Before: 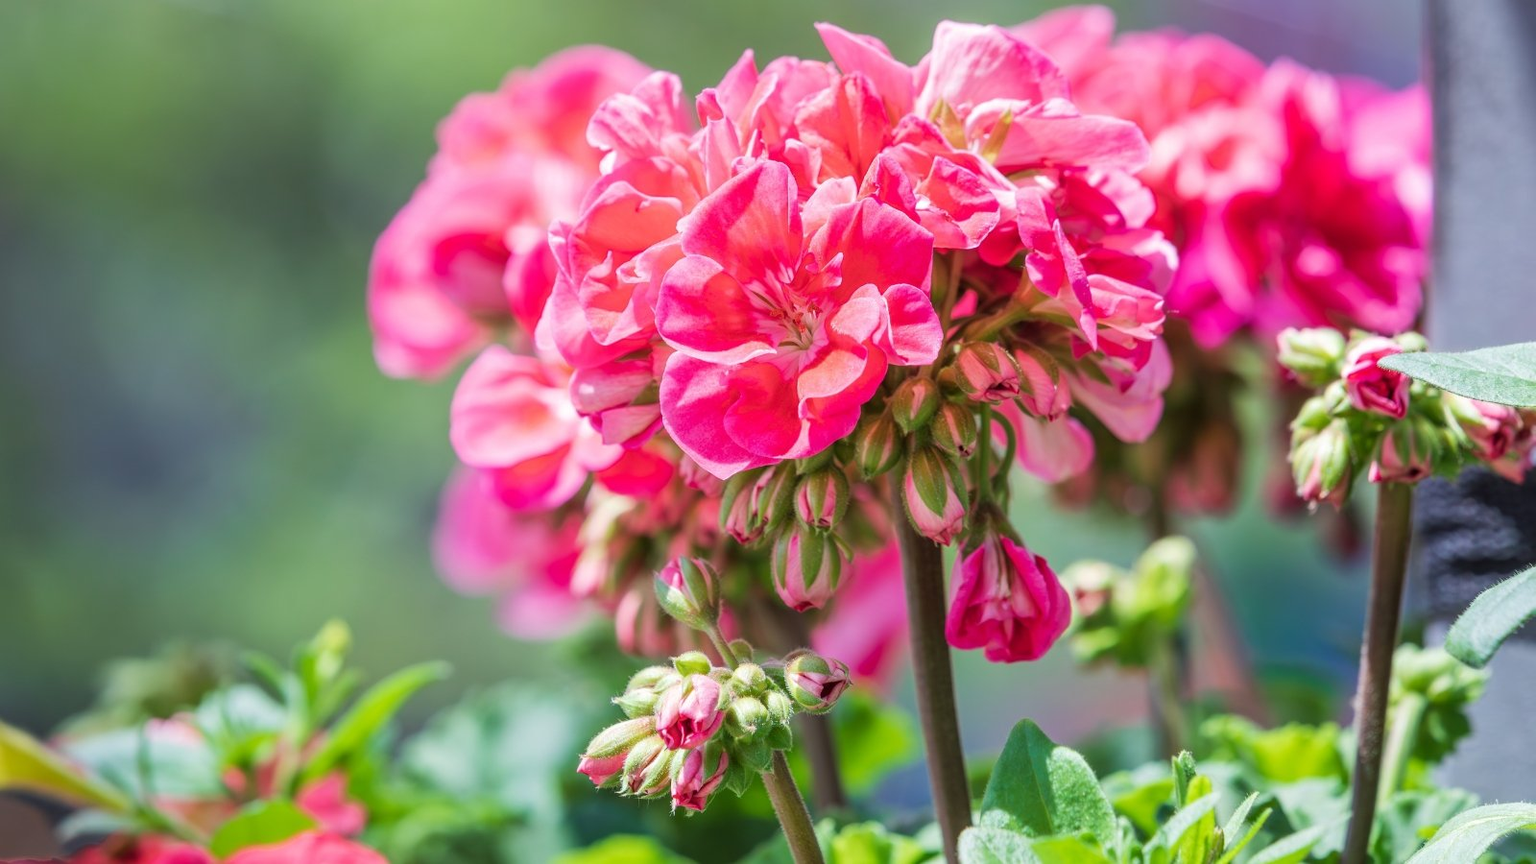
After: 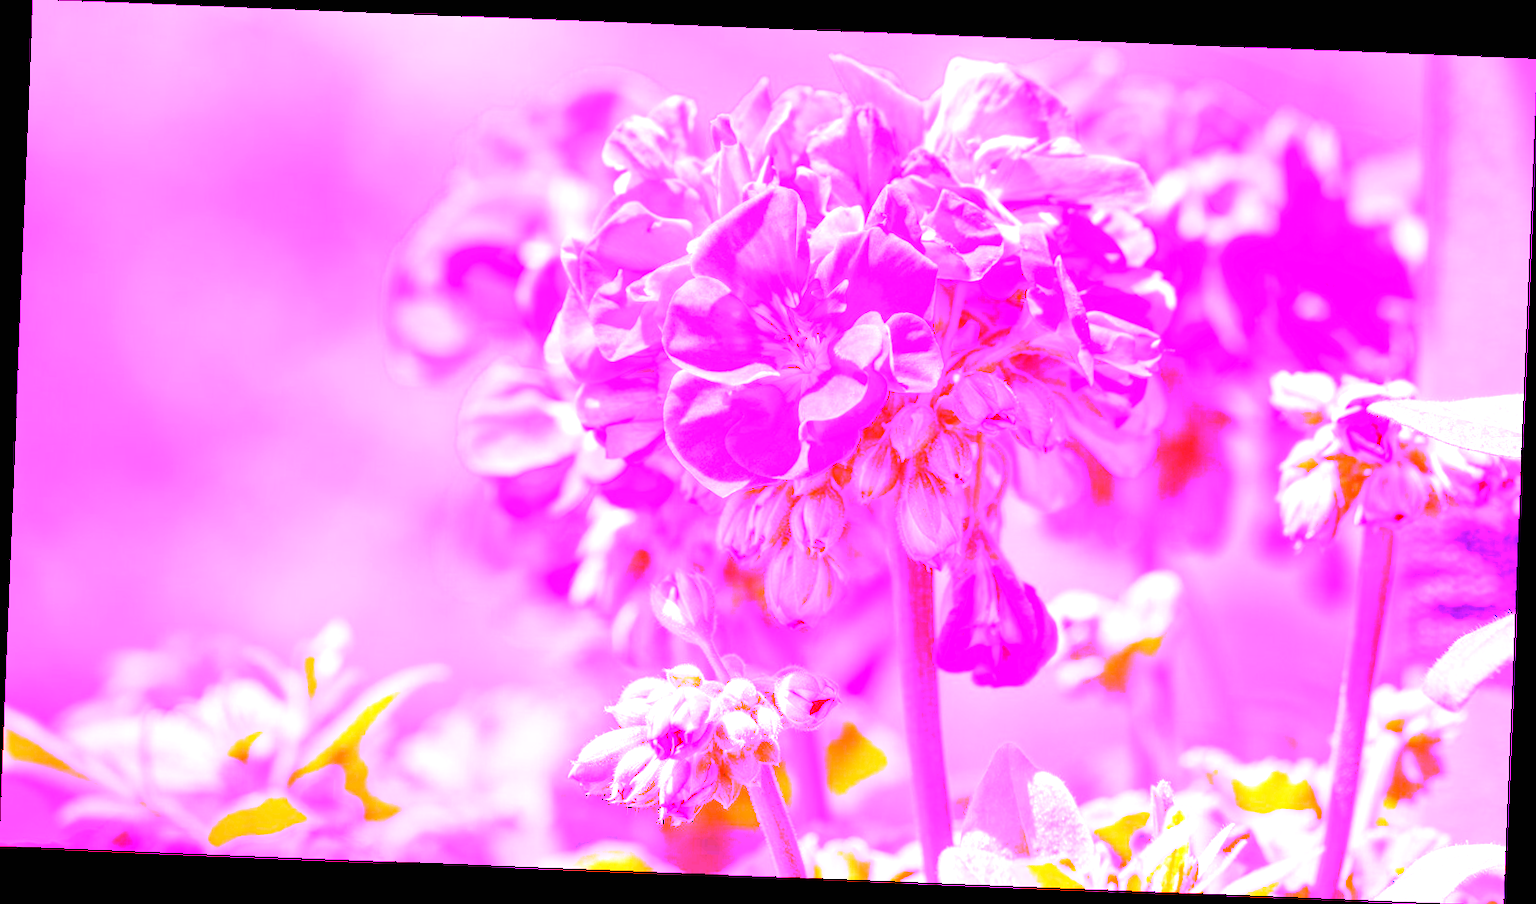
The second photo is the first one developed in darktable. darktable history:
white balance: red 8, blue 8
exposure: black level correction 0, exposure 0.5 EV, compensate highlight preservation false
rotate and perspective: rotation 2.27°, automatic cropping off
